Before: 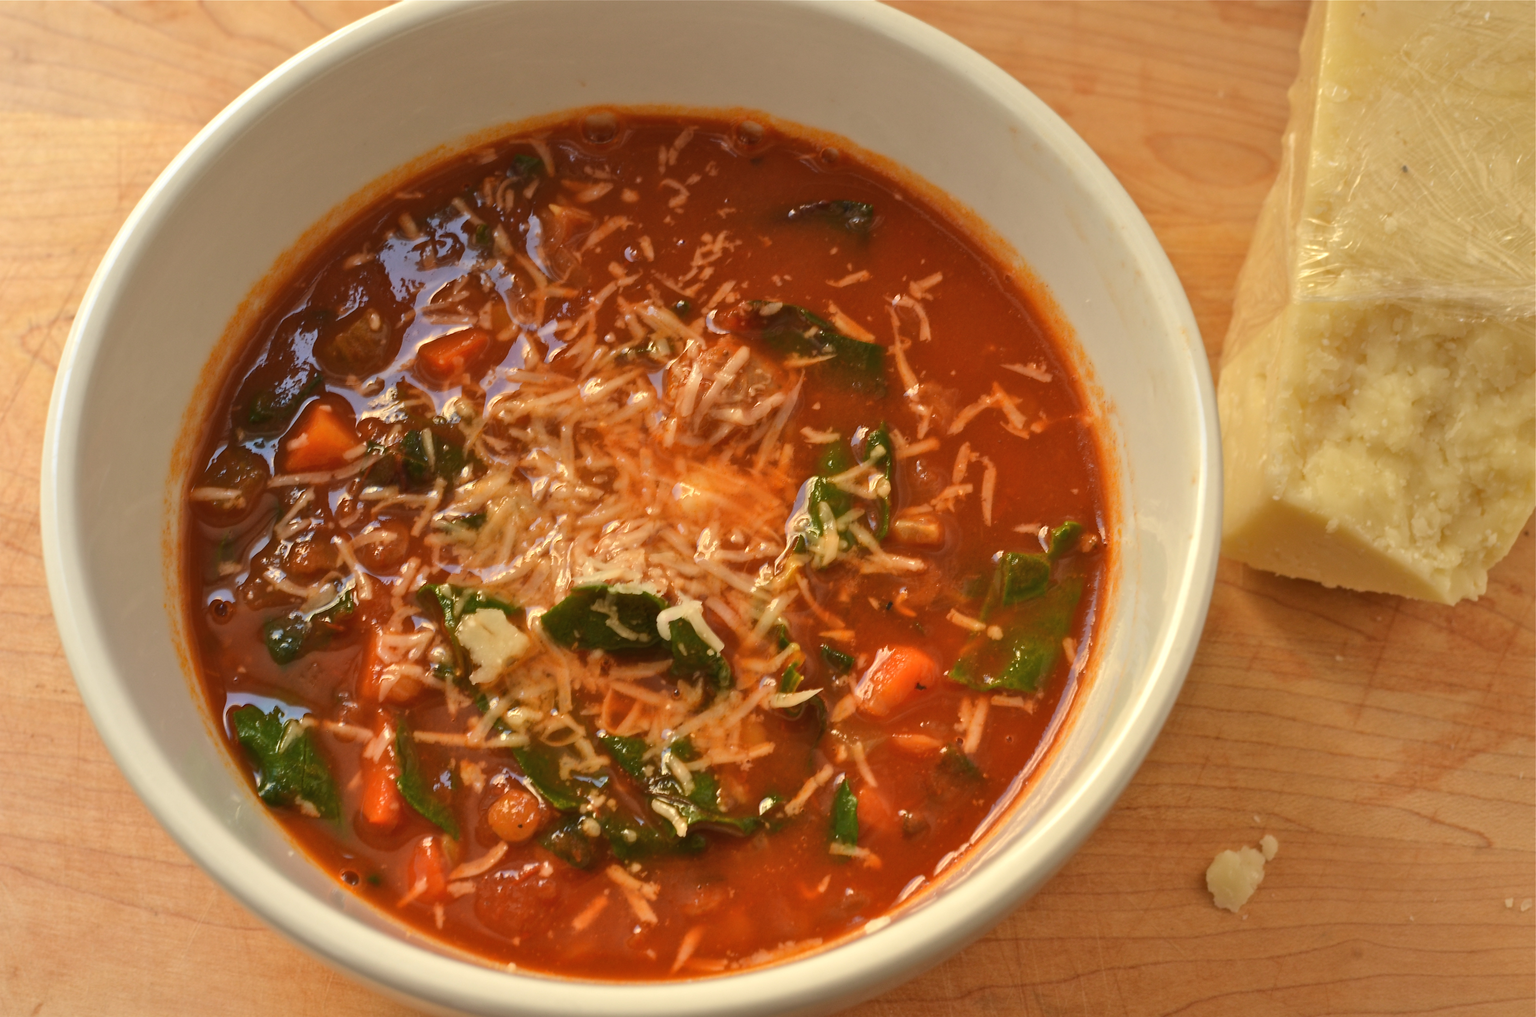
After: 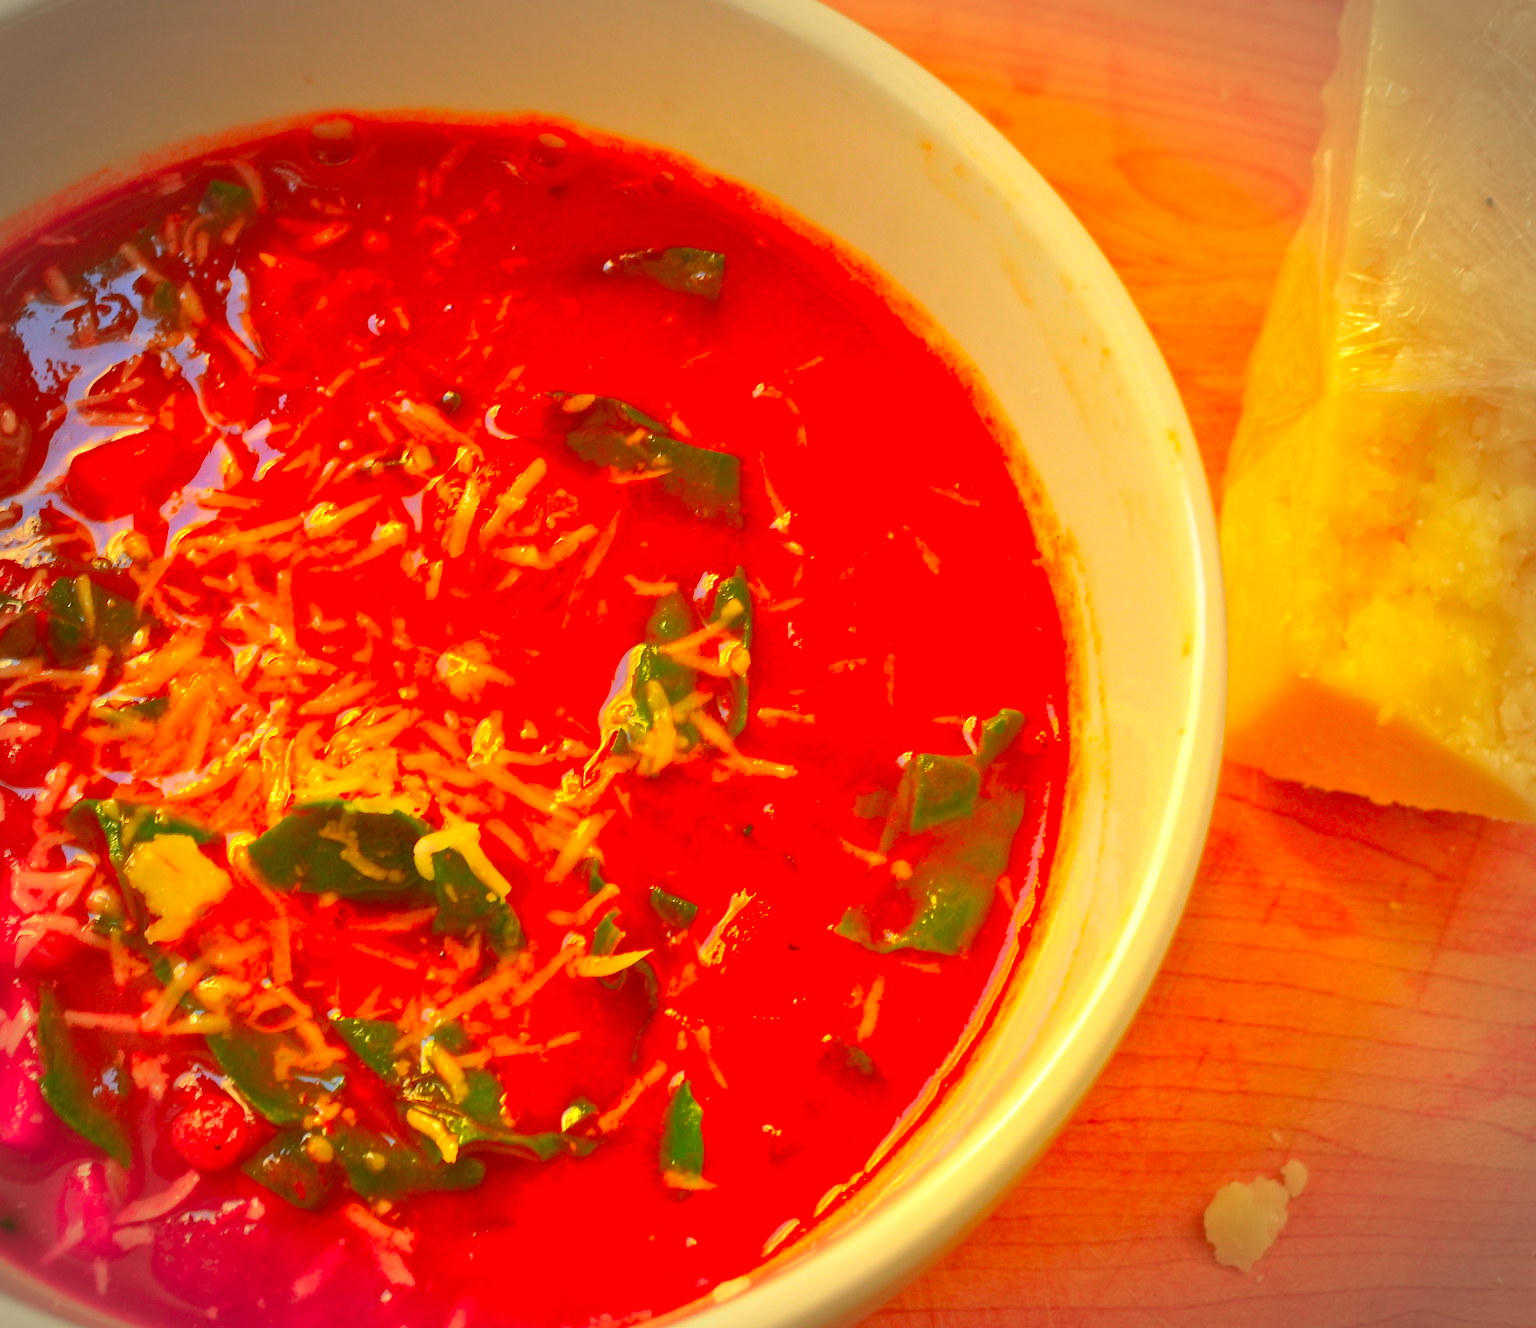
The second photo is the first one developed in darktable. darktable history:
color correction: saturation 2.15
exposure: exposure 0.6 EV, compensate highlight preservation false
crop and rotate: left 24.034%, top 2.838%, right 6.406%, bottom 6.299%
local contrast: detail 70%
color balance: output saturation 110%
vignetting: automatic ratio true
